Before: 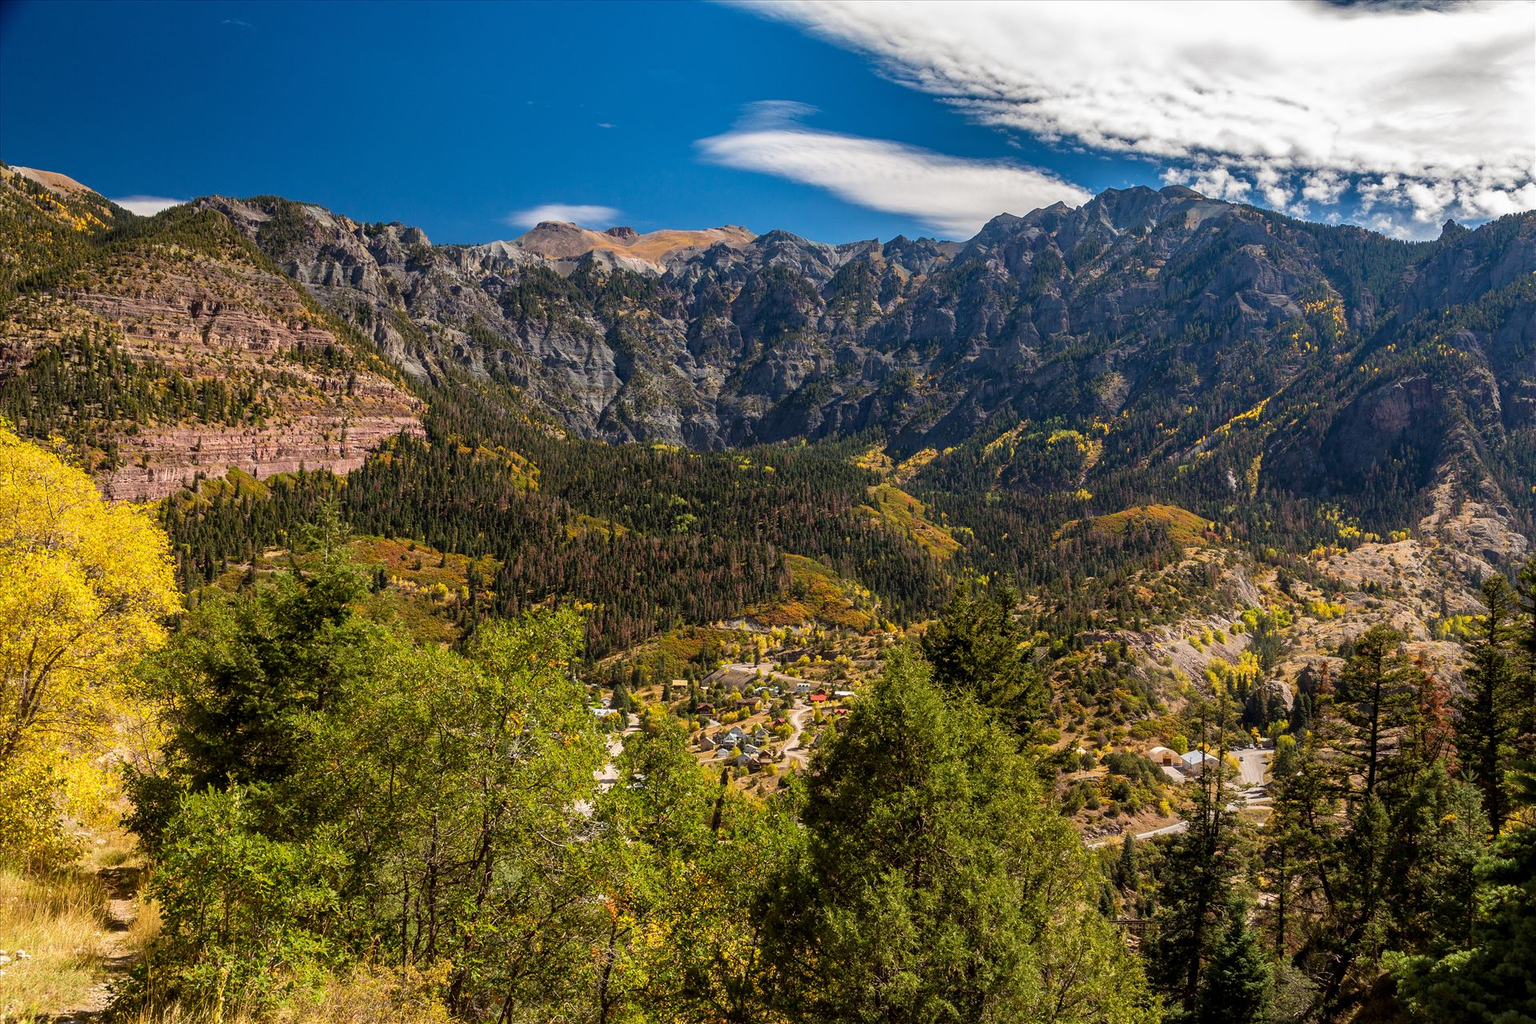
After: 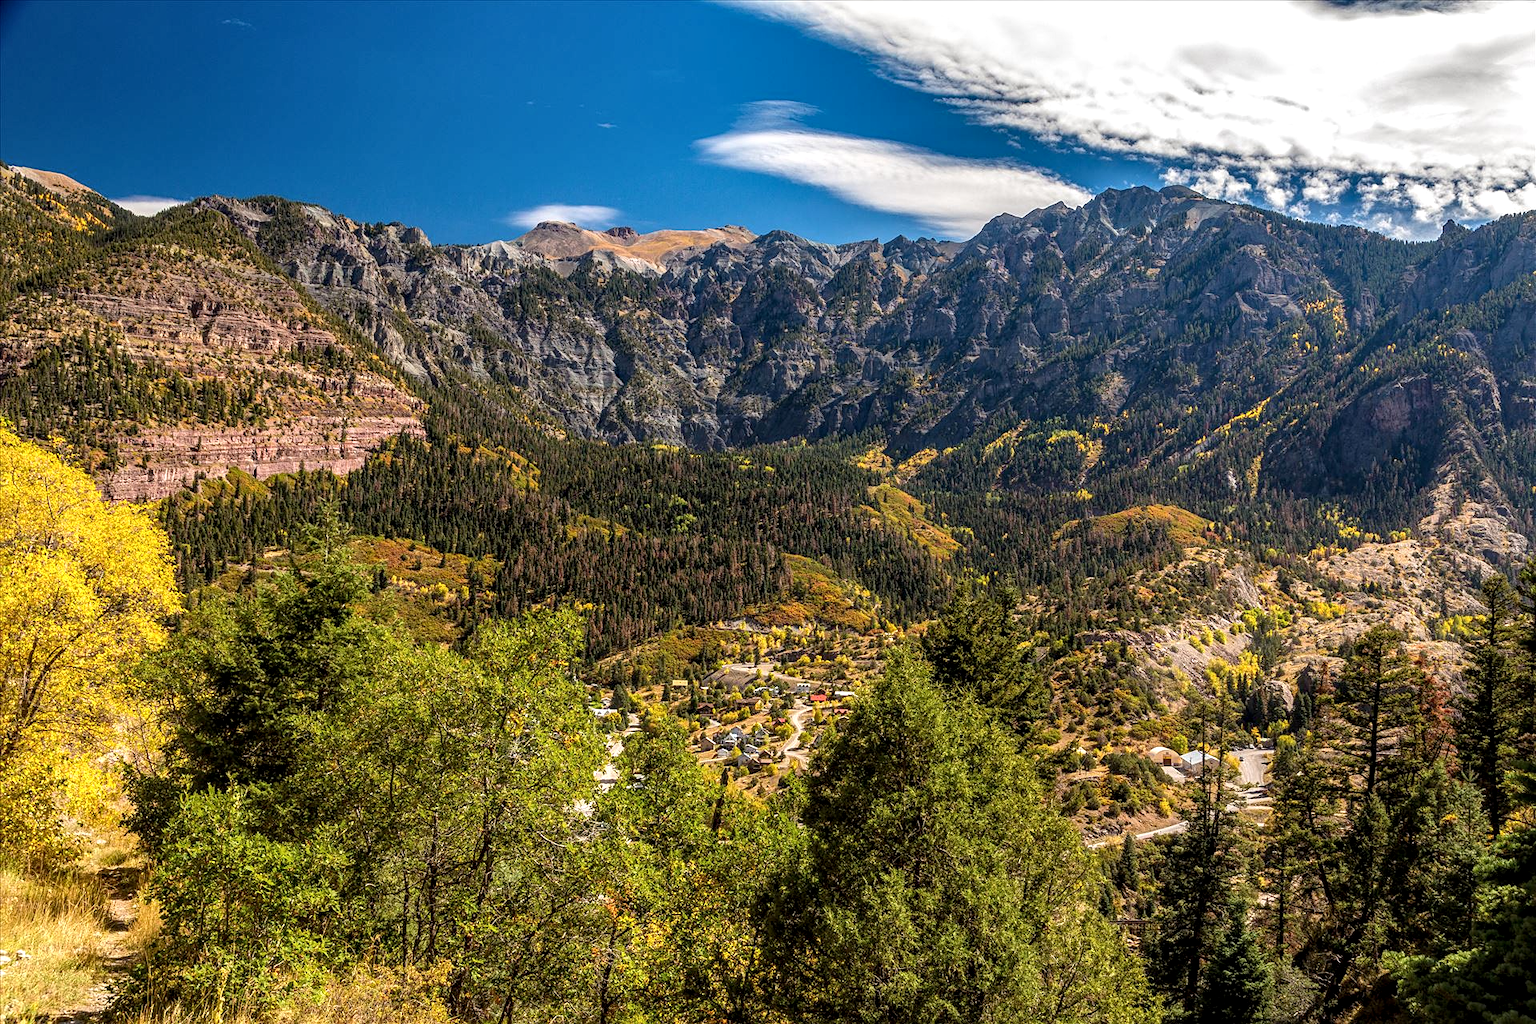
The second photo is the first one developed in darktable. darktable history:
exposure: exposure 0.2 EV, compensate highlight preservation false
local contrast: detail 130%
sharpen: amount 0.2
